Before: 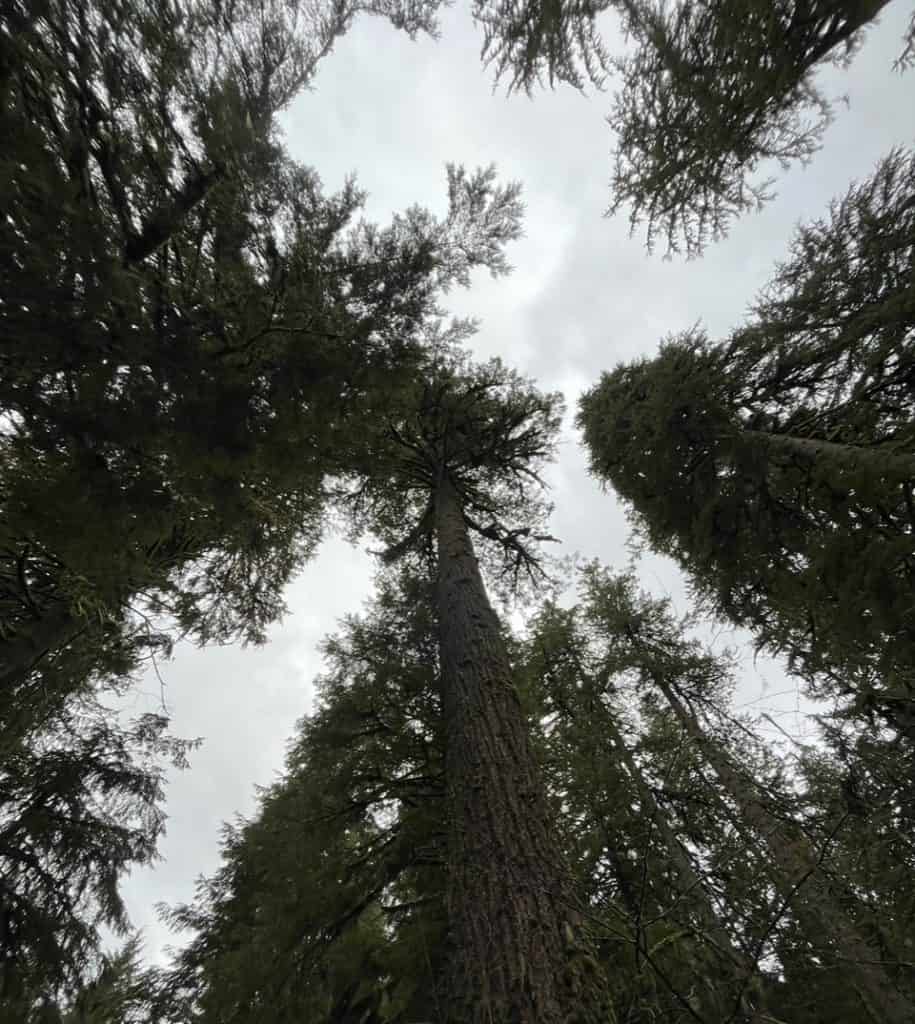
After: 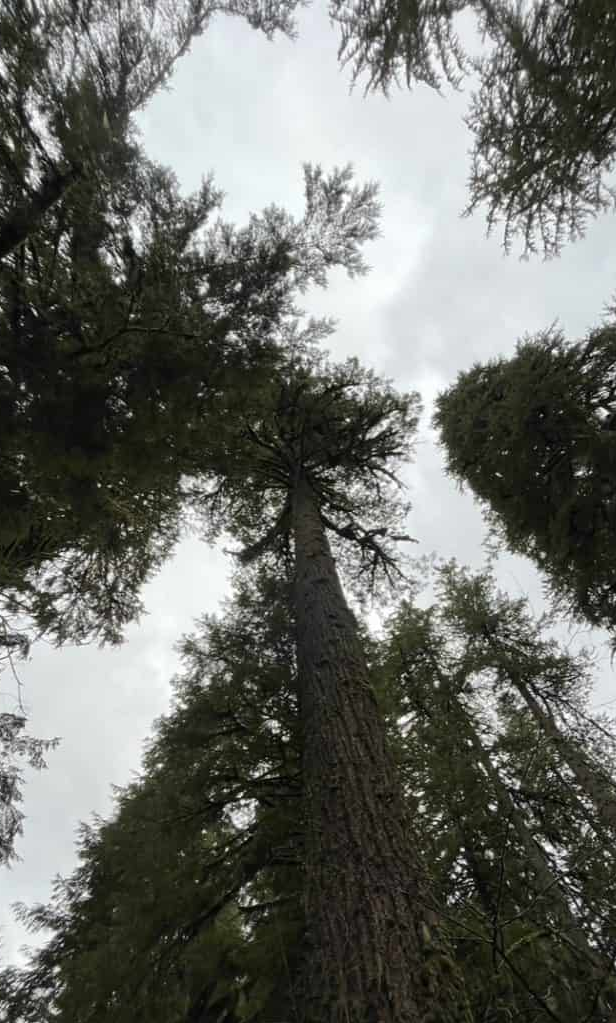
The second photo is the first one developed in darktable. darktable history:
crop and rotate: left 15.711%, right 16.878%
